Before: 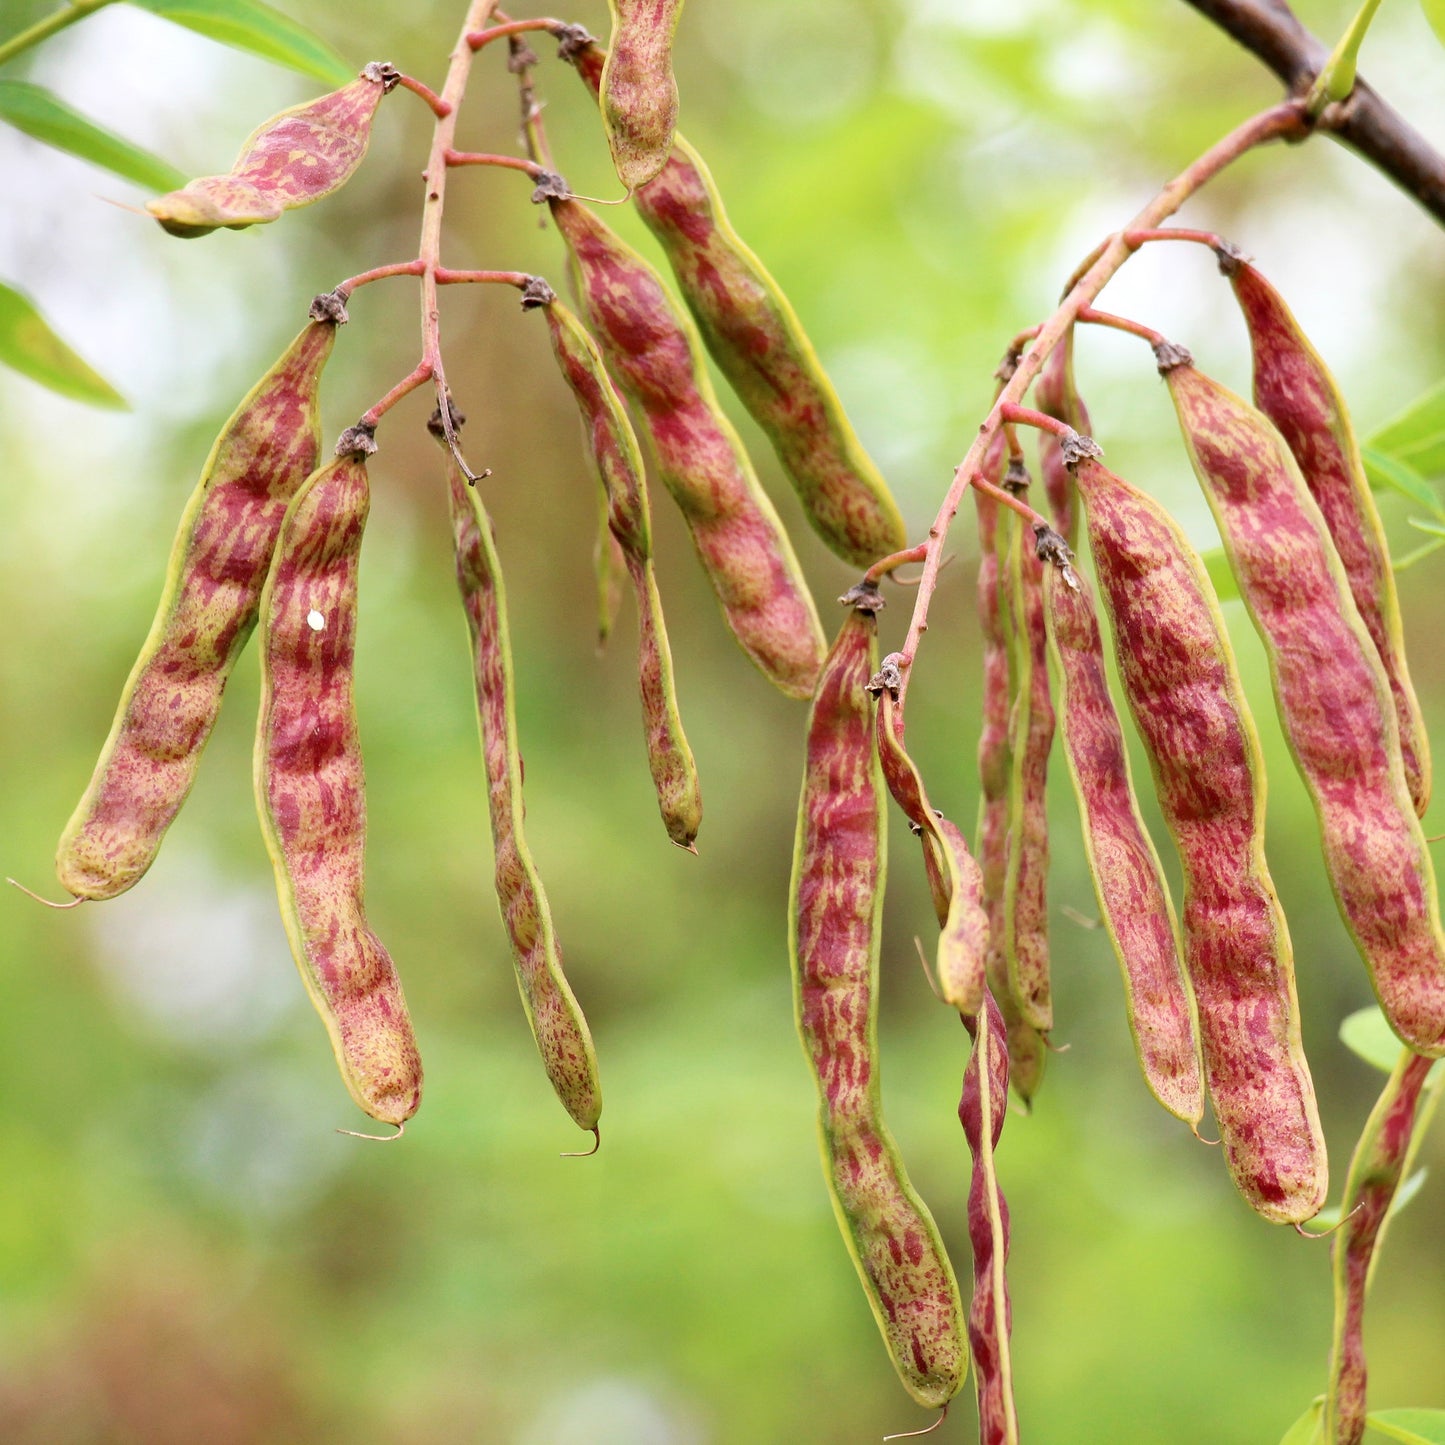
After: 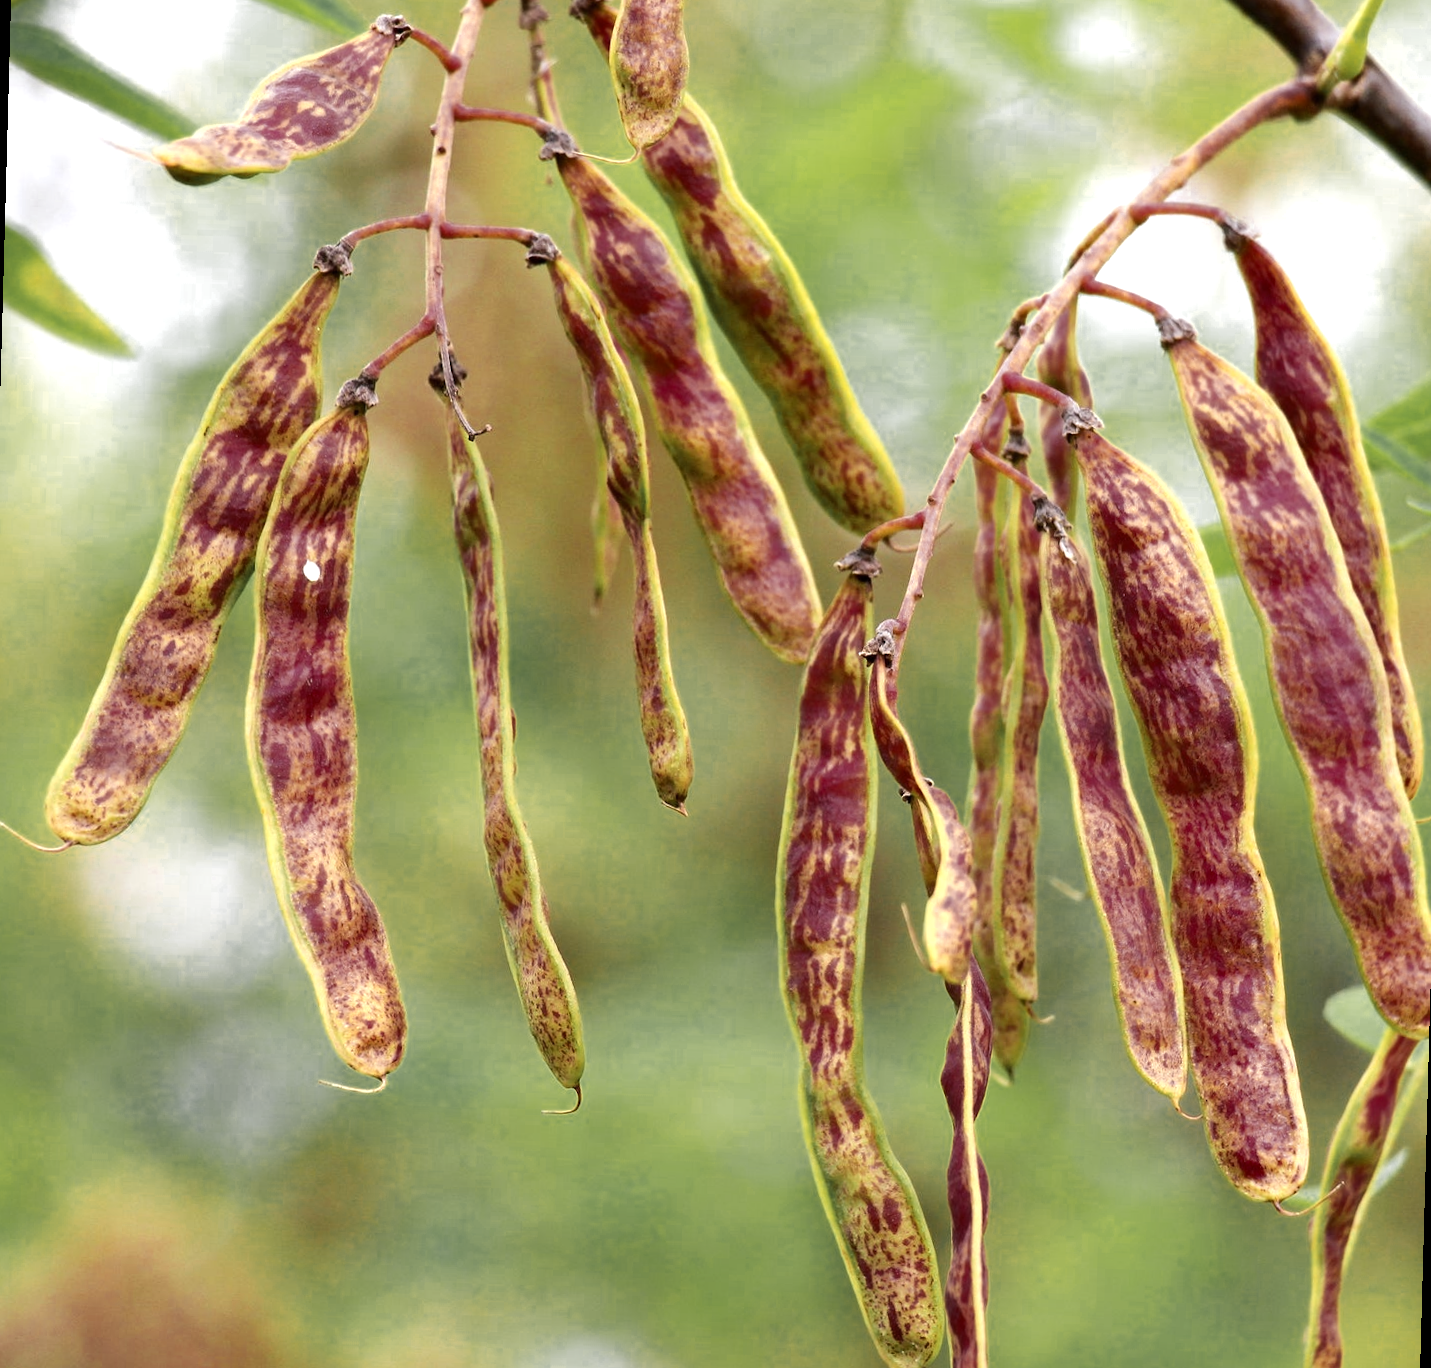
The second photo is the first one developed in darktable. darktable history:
tone equalizer: -8 EV -0.417 EV, -7 EV -0.389 EV, -6 EV -0.333 EV, -5 EV -0.222 EV, -3 EV 0.222 EV, -2 EV 0.333 EV, -1 EV 0.389 EV, +0 EV 0.417 EV, edges refinement/feathering 500, mask exposure compensation -1.57 EV, preserve details no
color zones: curves: ch0 [(0.035, 0.242) (0.25, 0.5) (0.384, 0.214) (0.488, 0.255) (0.75, 0.5)]; ch1 [(0.063, 0.379) (0.25, 0.5) (0.354, 0.201) (0.489, 0.085) (0.729, 0.271)]; ch2 [(0.25, 0.5) (0.38, 0.517) (0.442, 0.51) (0.735, 0.456)]
rotate and perspective: rotation 1.57°, crop left 0.018, crop right 0.982, crop top 0.039, crop bottom 0.961
